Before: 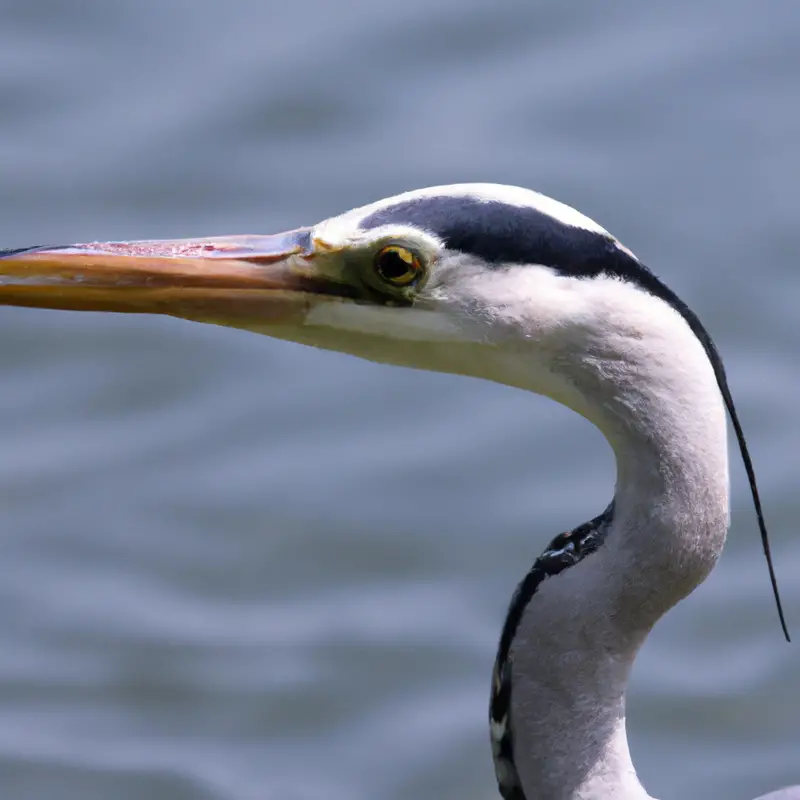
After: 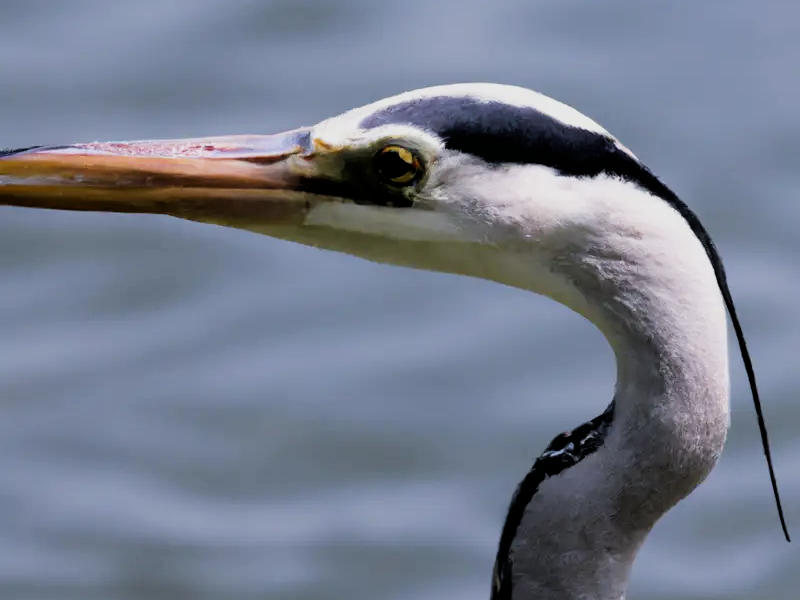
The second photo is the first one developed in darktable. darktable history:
crop and rotate: top 12.5%, bottom 12.5%
filmic rgb: black relative exposure -5 EV, white relative exposure 3.5 EV, hardness 3.19, contrast 1.2, highlights saturation mix -50%
exposure: compensate highlight preservation false
